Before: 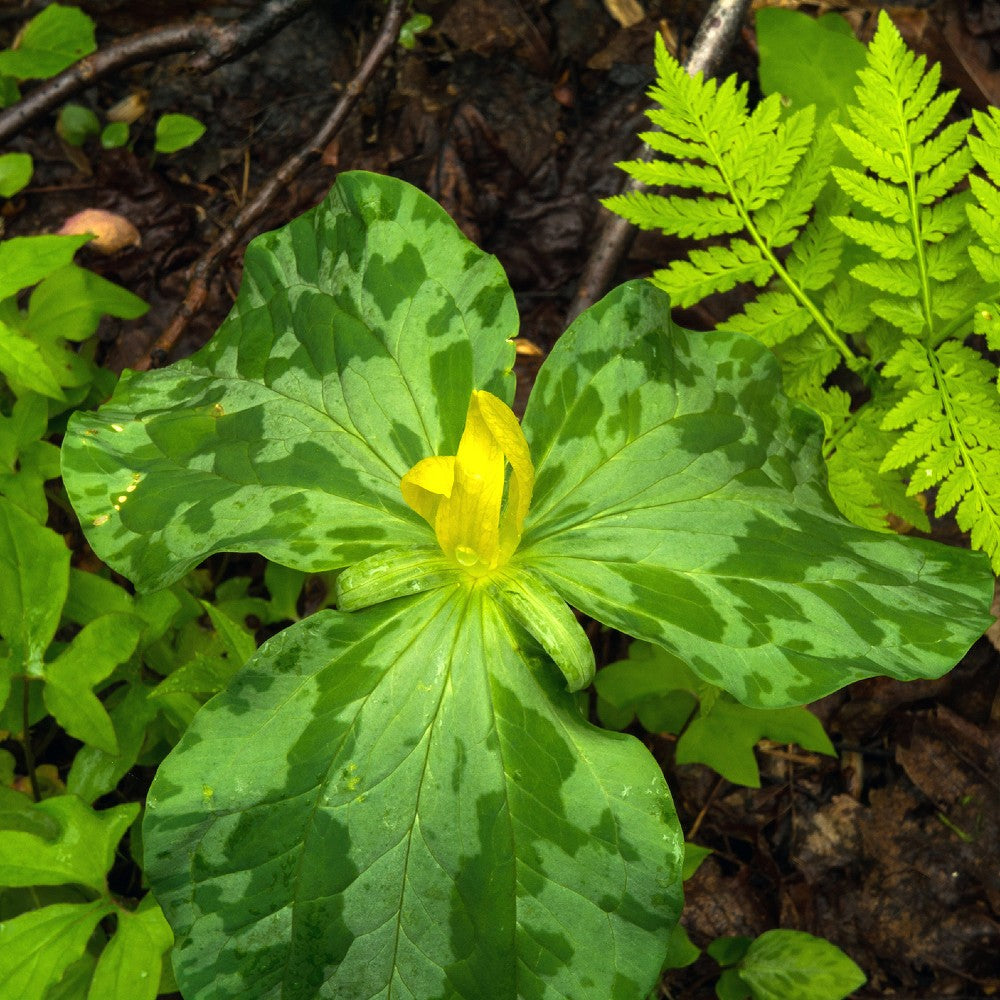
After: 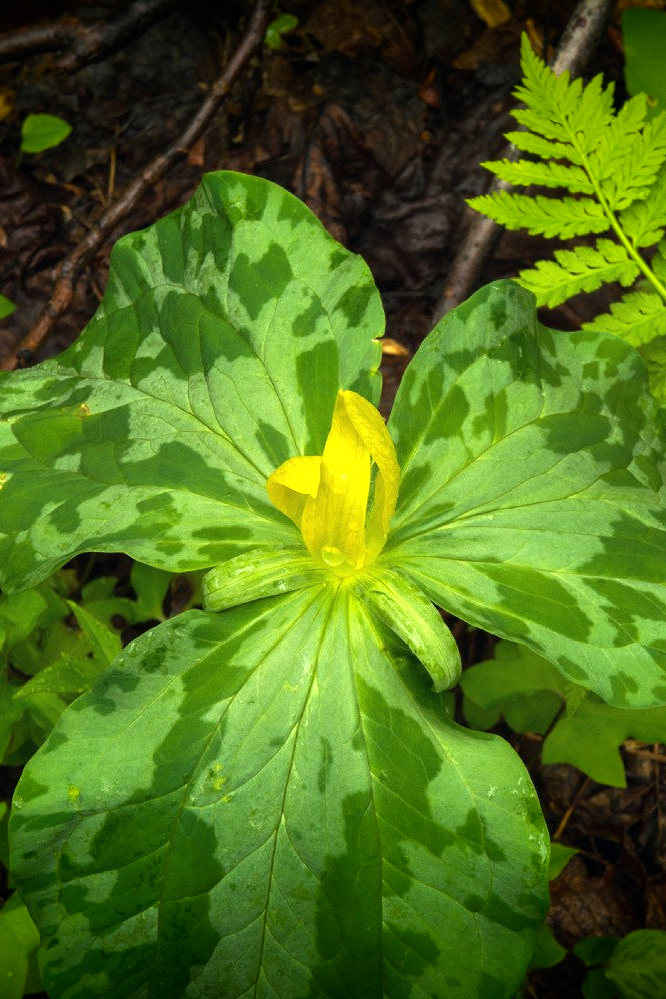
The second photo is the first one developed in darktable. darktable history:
exposure: exposure 0.15 EV, compensate highlight preservation false
vignetting: fall-off start 98.29%, fall-off radius 100%, brightness -1, saturation 0.5, width/height ratio 1.428
crop and rotate: left 13.409%, right 19.924%
